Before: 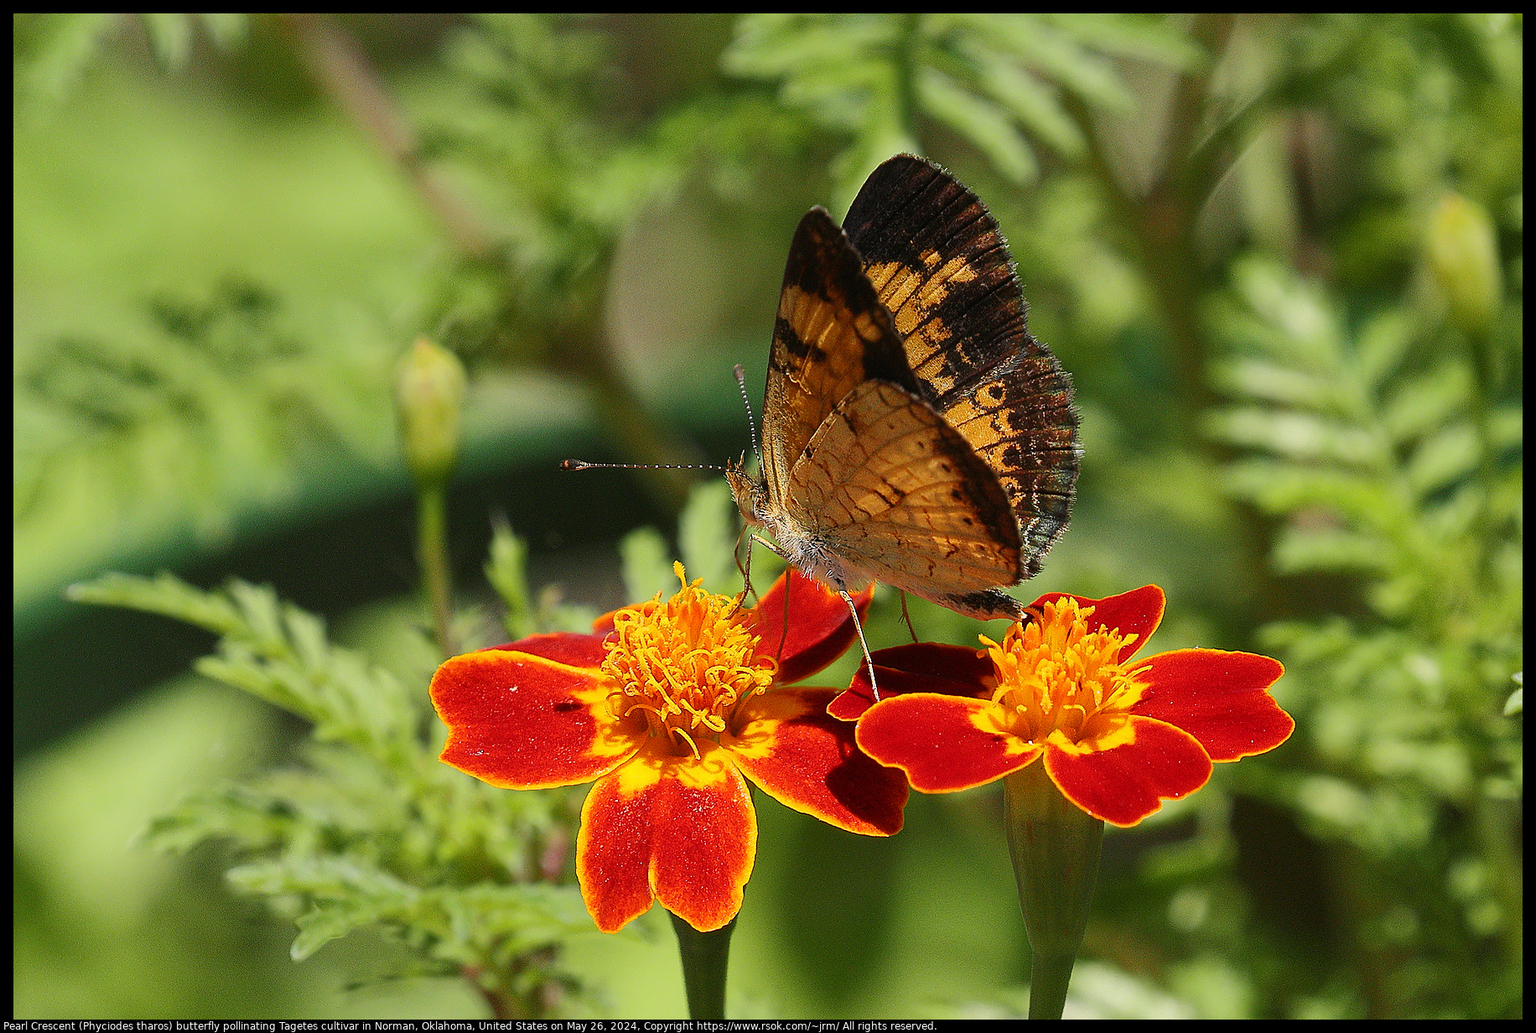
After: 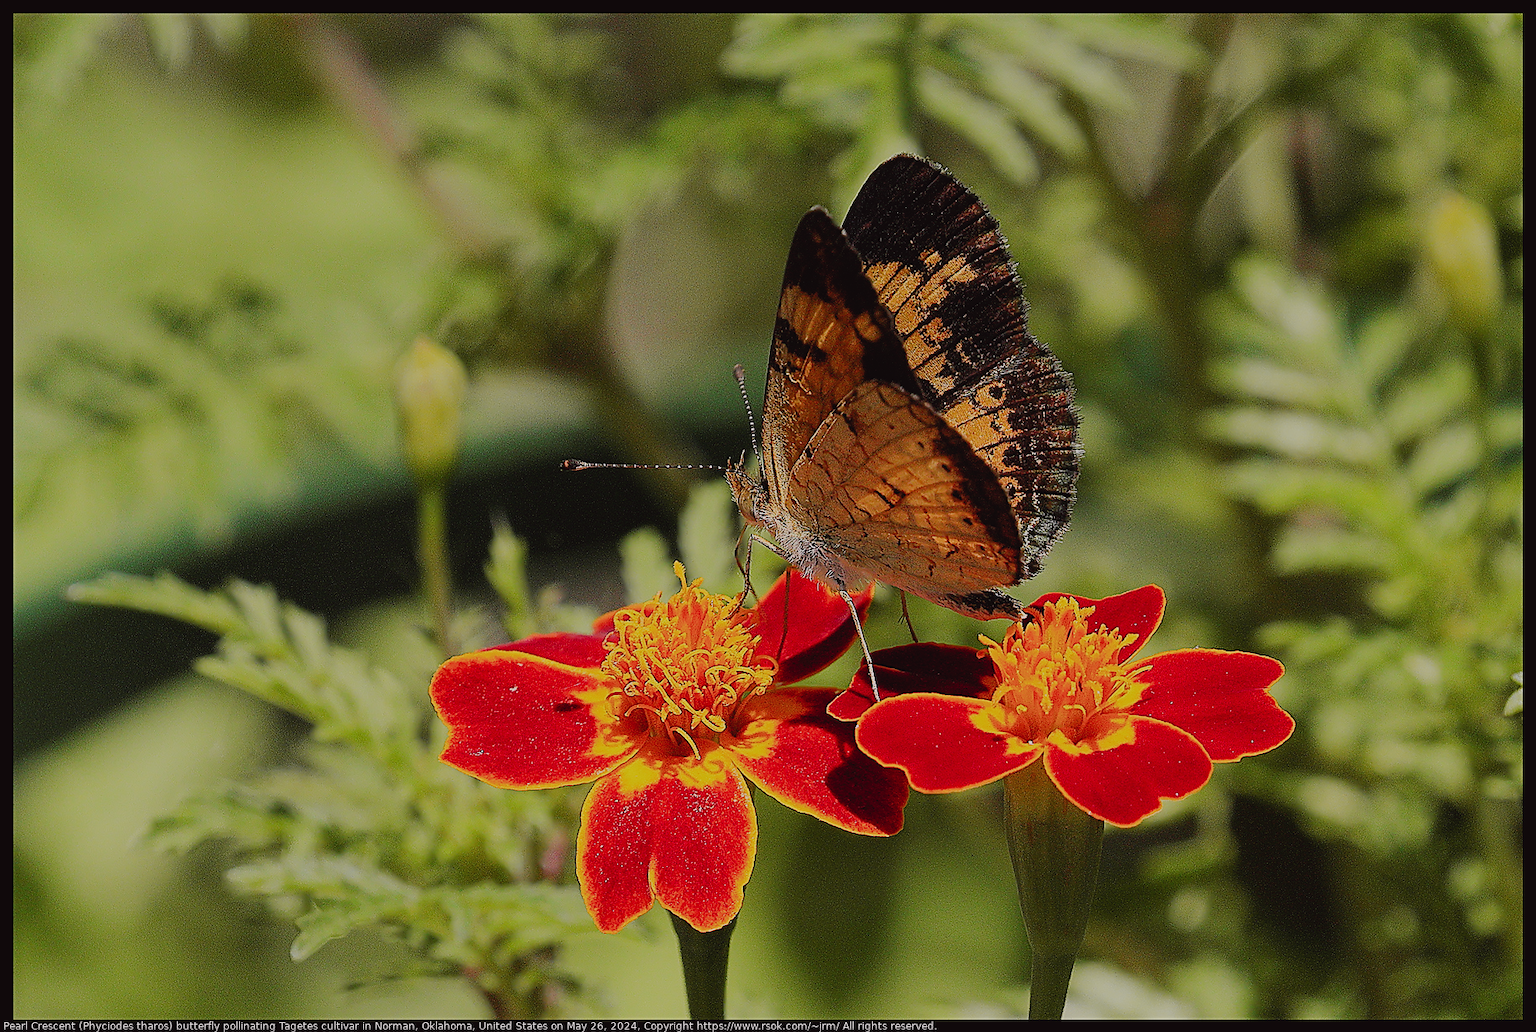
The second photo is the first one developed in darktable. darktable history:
sharpen: on, module defaults
tone curve: curves: ch0 [(0, 0.029) (0.253, 0.237) (1, 0.945)]; ch1 [(0, 0) (0.401, 0.42) (0.442, 0.47) (0.492, 0.498) (0.511, 0.523) (0.557, 0.565) (0.66, 0.683) (1, 1)]; ch2 [(0, 0) (0.394, 0.413) (0.5, 0.5) (0.578, 0.568) (1, 1)], color space Lab, independent channels, preserve colors none
filmic rgb: black relative exposure -7.21 EV, white relative exposure 5.37 EV, hardness 3.03
exposure: compensate highlight preservation false
